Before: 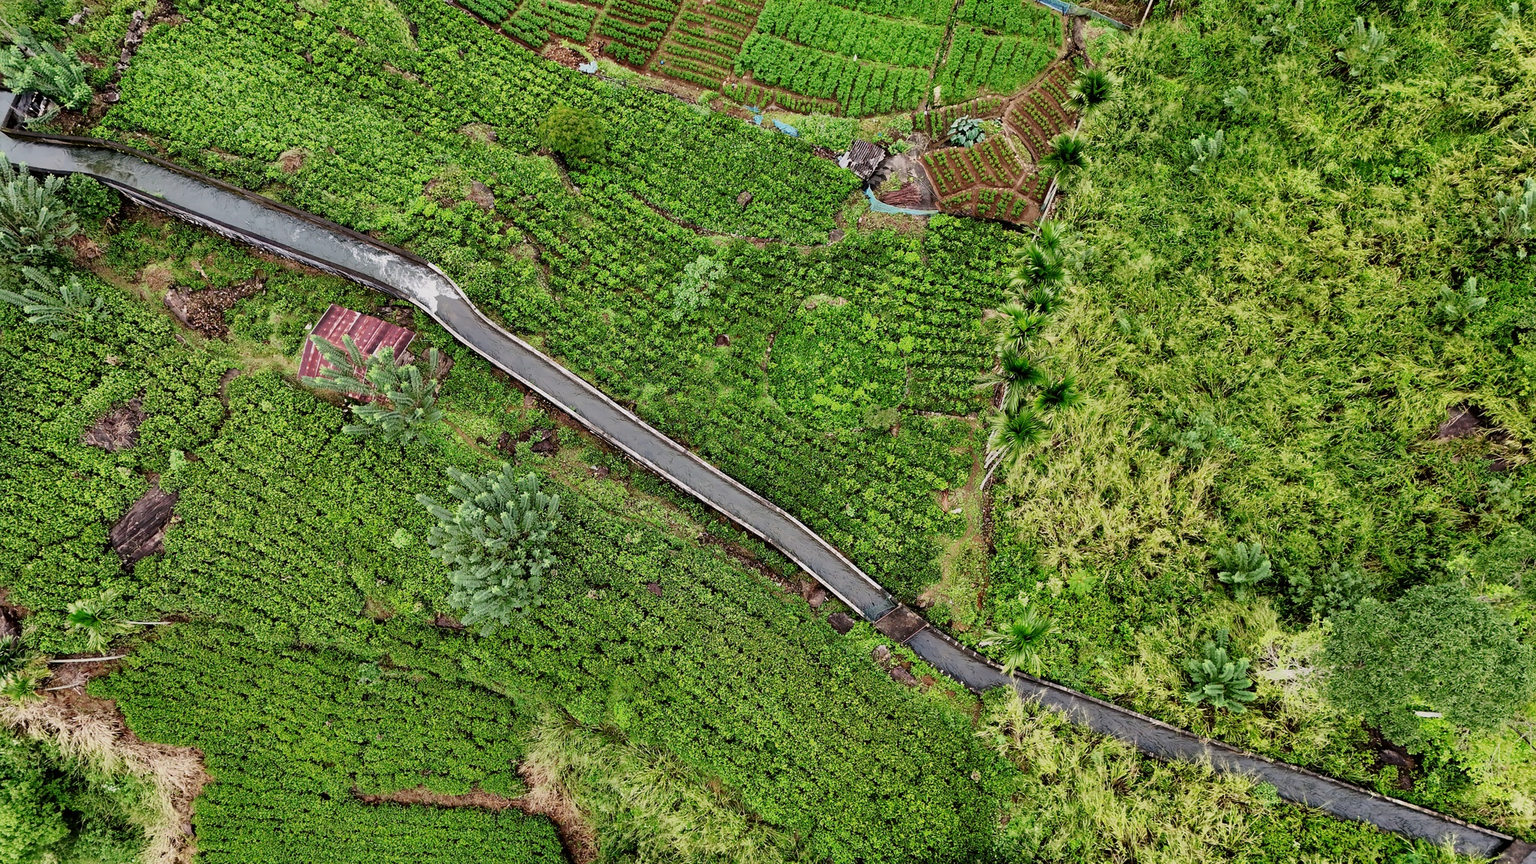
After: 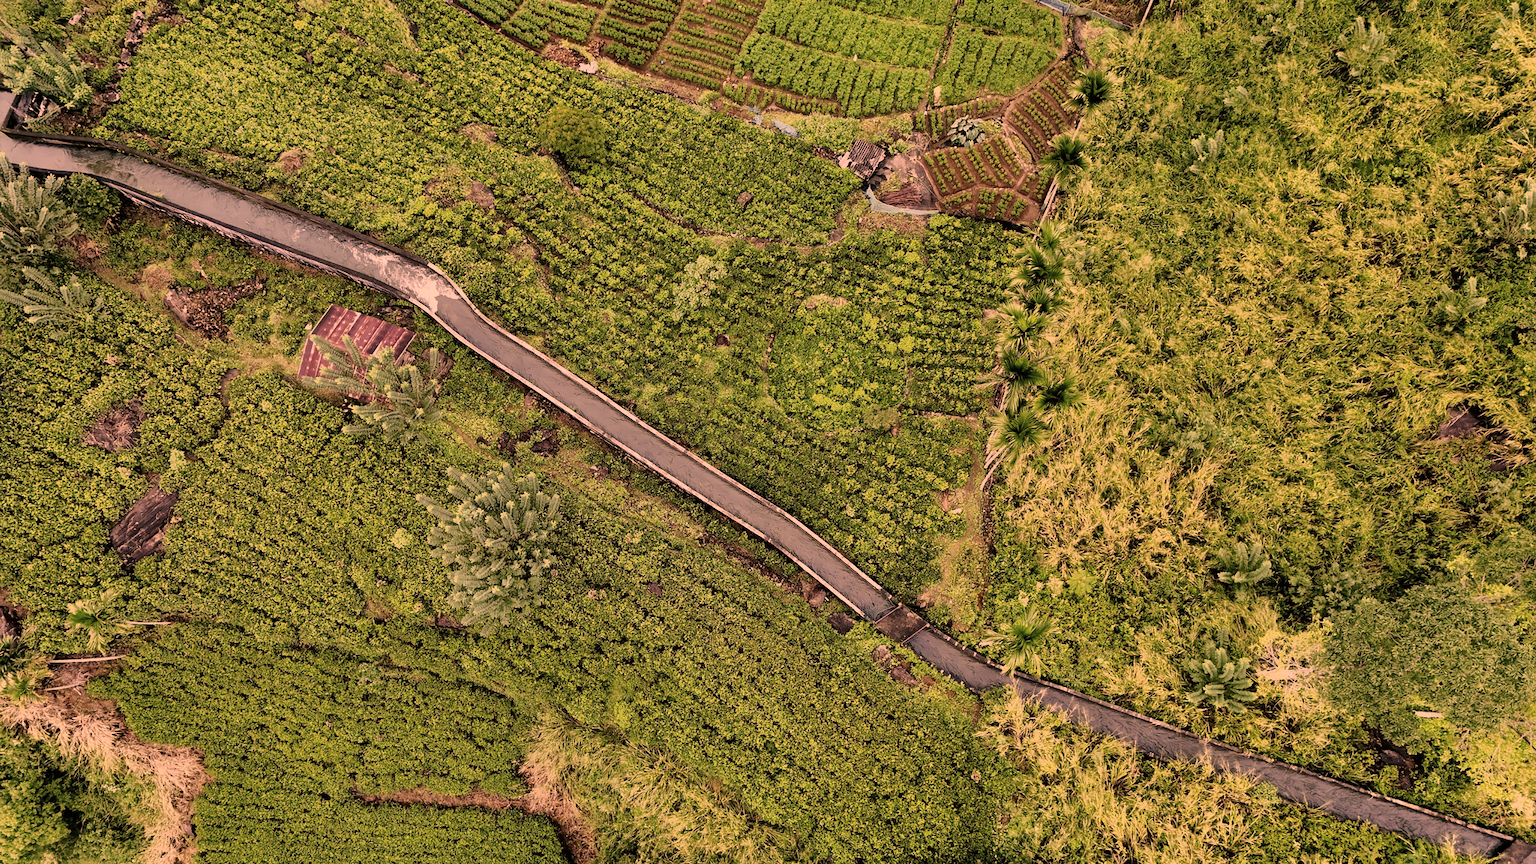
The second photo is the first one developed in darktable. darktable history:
color correction: highlights a* 39.56, highlights b* 39.67, saturation 0.689
